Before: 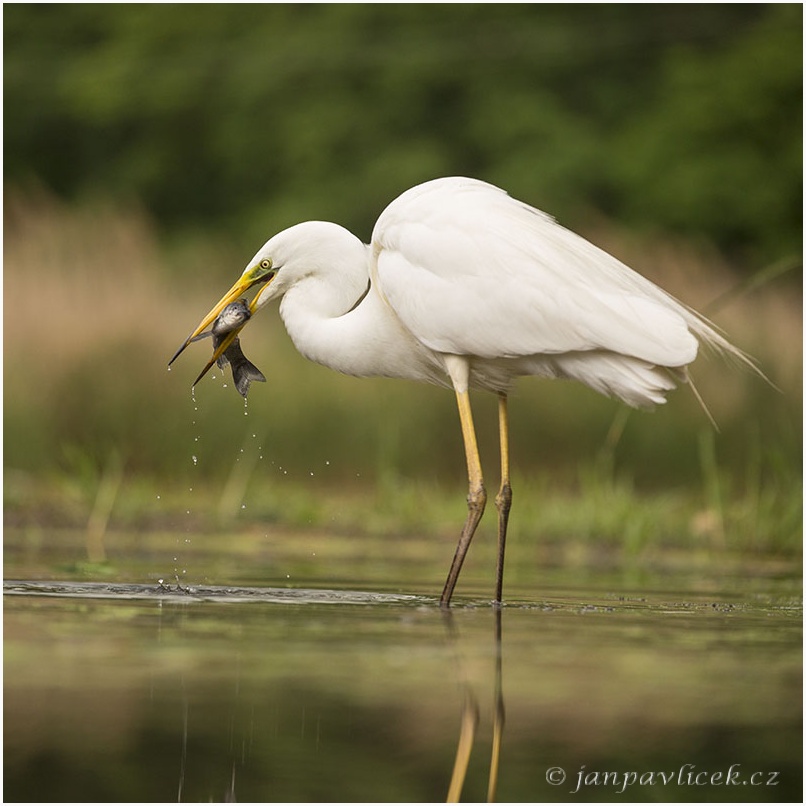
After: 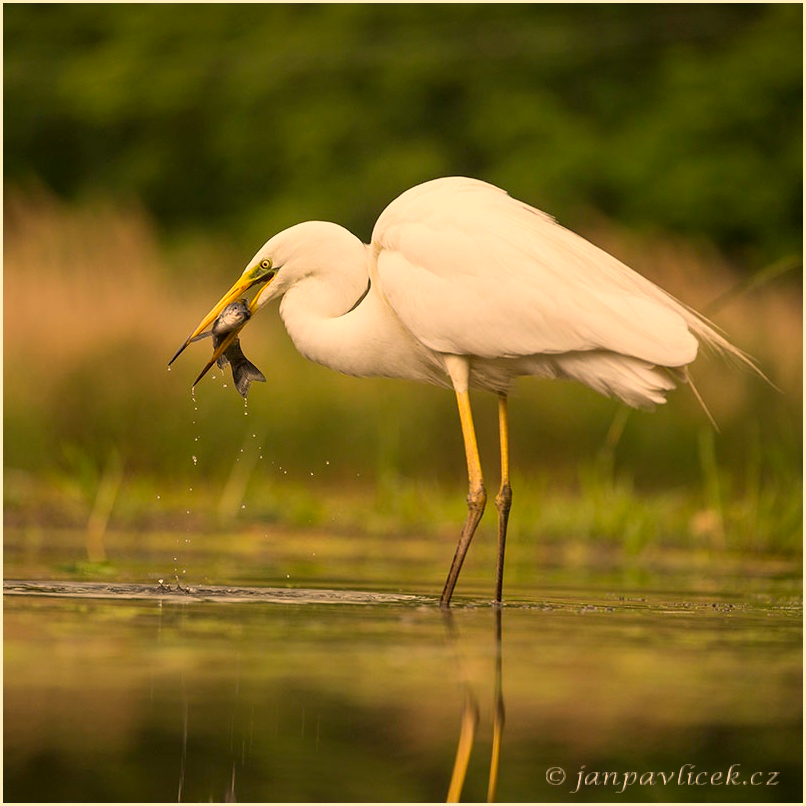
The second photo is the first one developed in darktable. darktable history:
color correction: highlights a* 14.85, highlights b* 31.01
